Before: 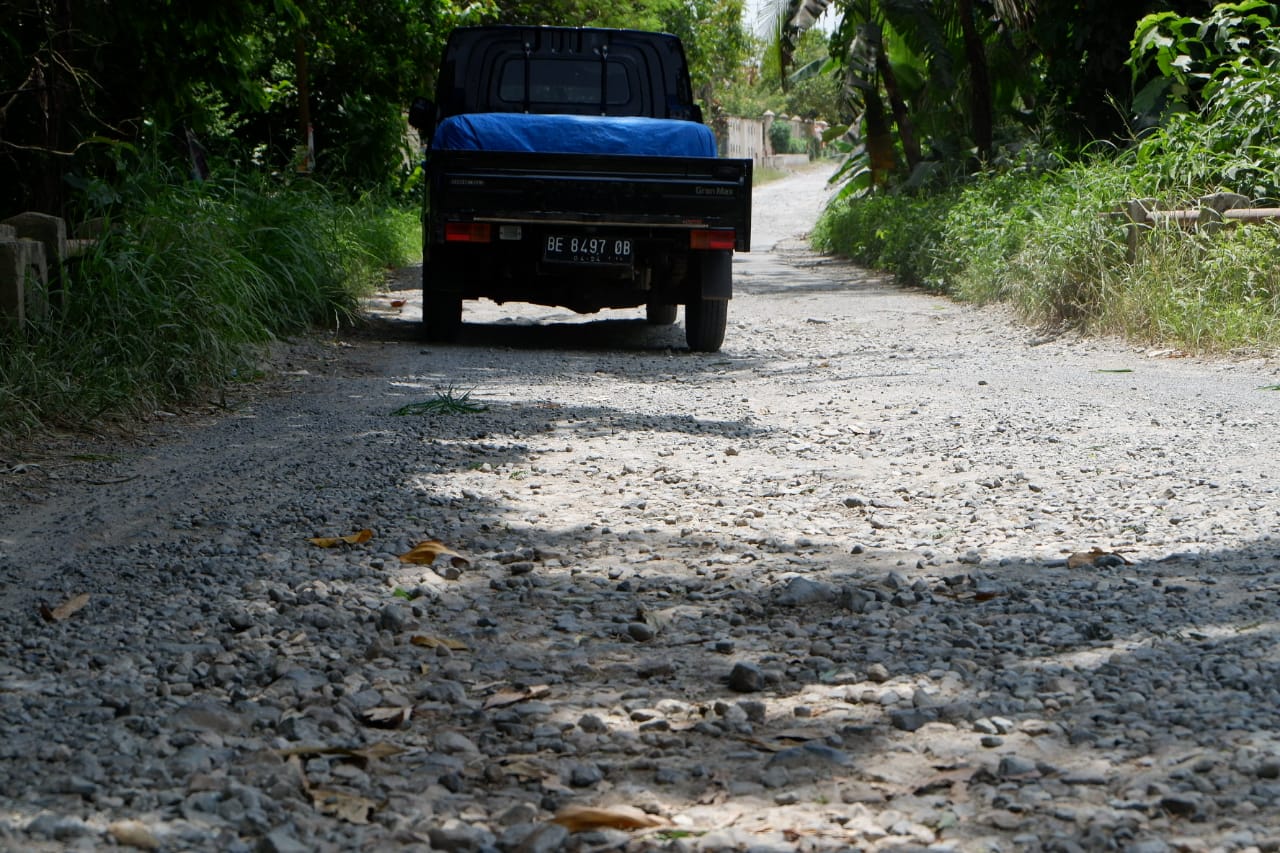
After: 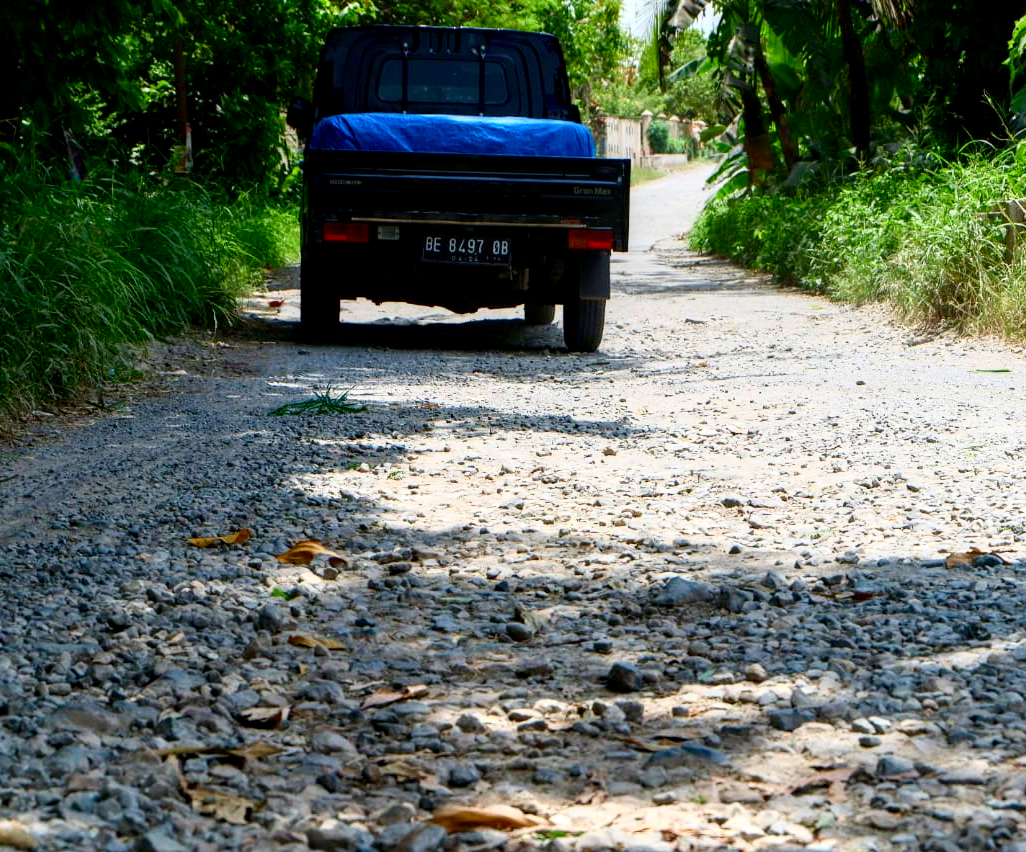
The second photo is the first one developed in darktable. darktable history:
crop and rotate: left 9.597%, right 10.195%
local contrast: shadows 94%
color balance rgb: perceptual saturation grading › global saturation 20%, perceptual saturation grading › highlights -25%, perceptual saturation grading › shadows 25%
tone curve: curves: ch0 [(0, 0) (0.091, 0.077) (0.517, 0.574) (0.745, 0.82) (0.844, 0.908) (0.909, 0.942) (1, 0.973)]; ch1 [(0, 0) (0.437, 0.404) (0.5, 0.5) (0.534, 0.554) (0.58, 0.603) (0.616, 0.649) (1, 1)]; ch2 [(0, 0) (0.442, 0.415) (0.5, 0.5) (0.535, 0.557) (0.585, 0.62) (1, 1)], color space Lab, independent channels, preserve colors none
exposure: black level correction 0, exposure 0.3 EV, compensate highlight preservation false
